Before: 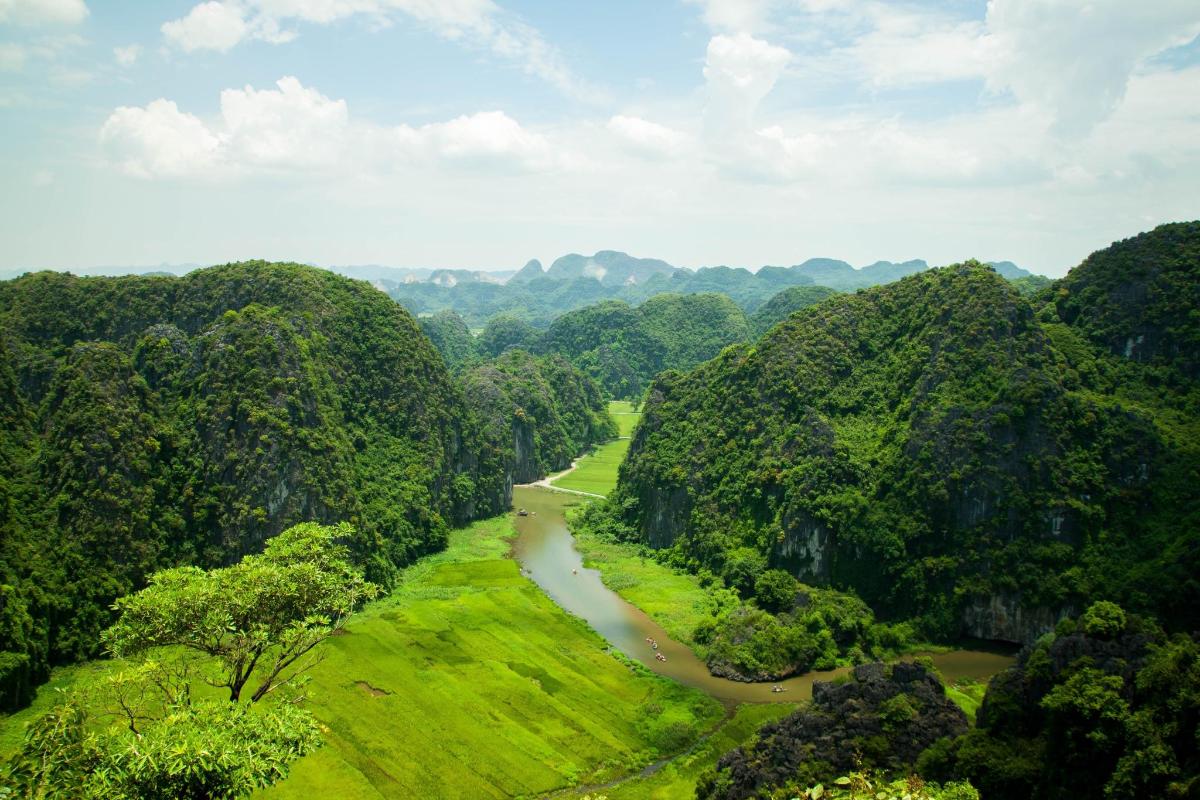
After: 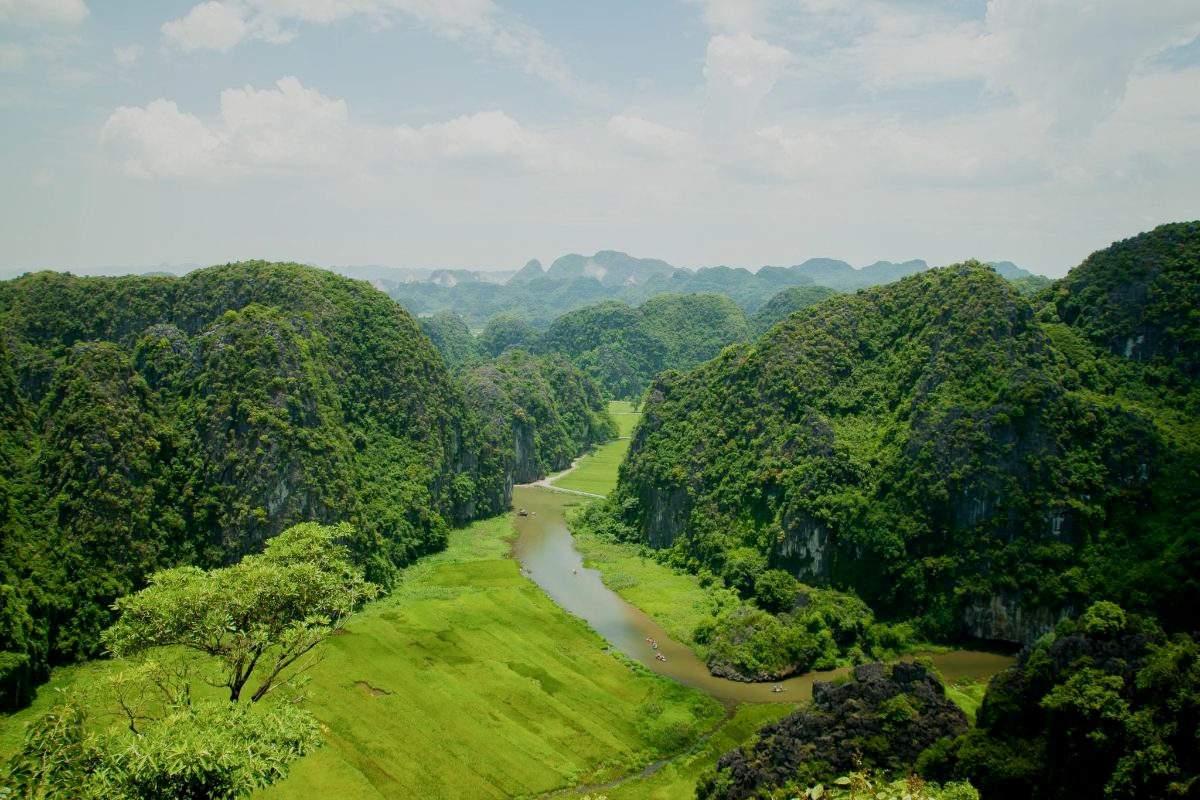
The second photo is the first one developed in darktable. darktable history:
filmic rgb: middle gray luminance 18.34%, black relative exposure -10.49 EV, white relative exposure 3.41 EV, target black luminance 0%, hardness 6.03, latitude 98.42%, contrast 0.848, shadows ↔ highlights balance 0.486%, preserve chrominance no, color science v4 (2020), contrast in shadows soft
